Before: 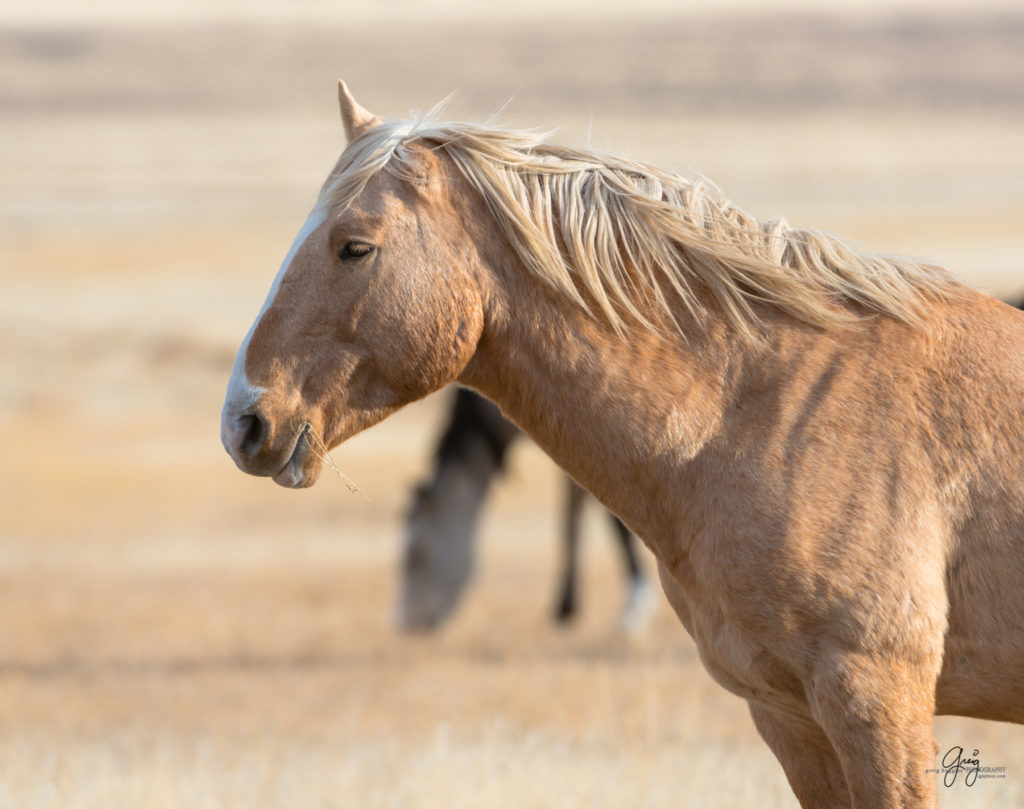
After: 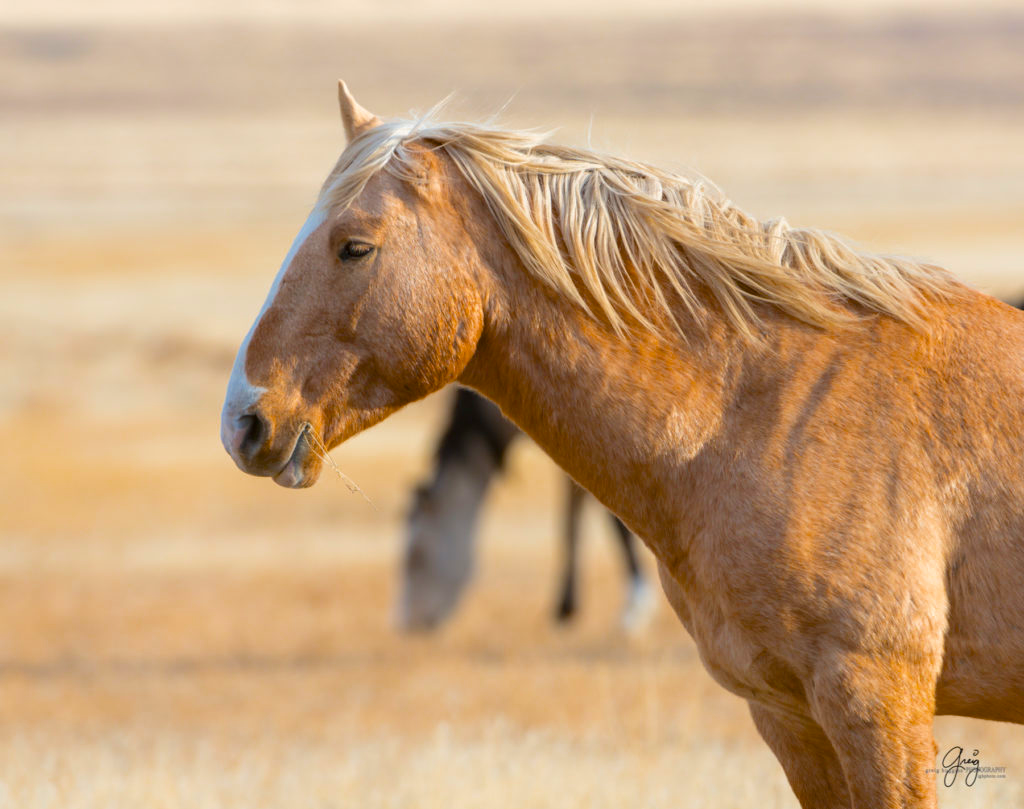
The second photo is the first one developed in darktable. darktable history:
color balance rgb: linear chroma grading › global chroma 12.666%, perceptual saturation grading › global saturation 18.042%, perceptual brilliance grading › mid-tones 9.106%, perceptual brilliance grading › shadows 15.099%, global vibrance 15.981%, saturation formula JzAzBz (2021)
